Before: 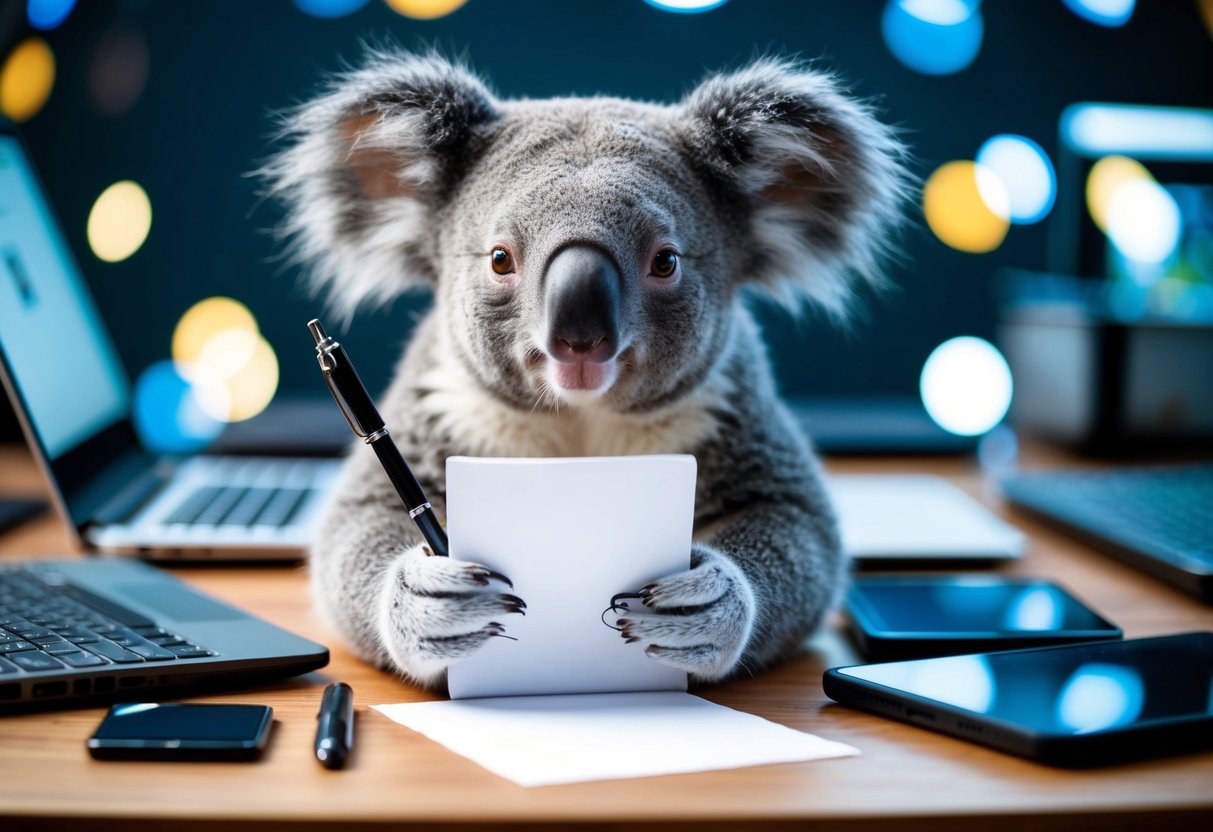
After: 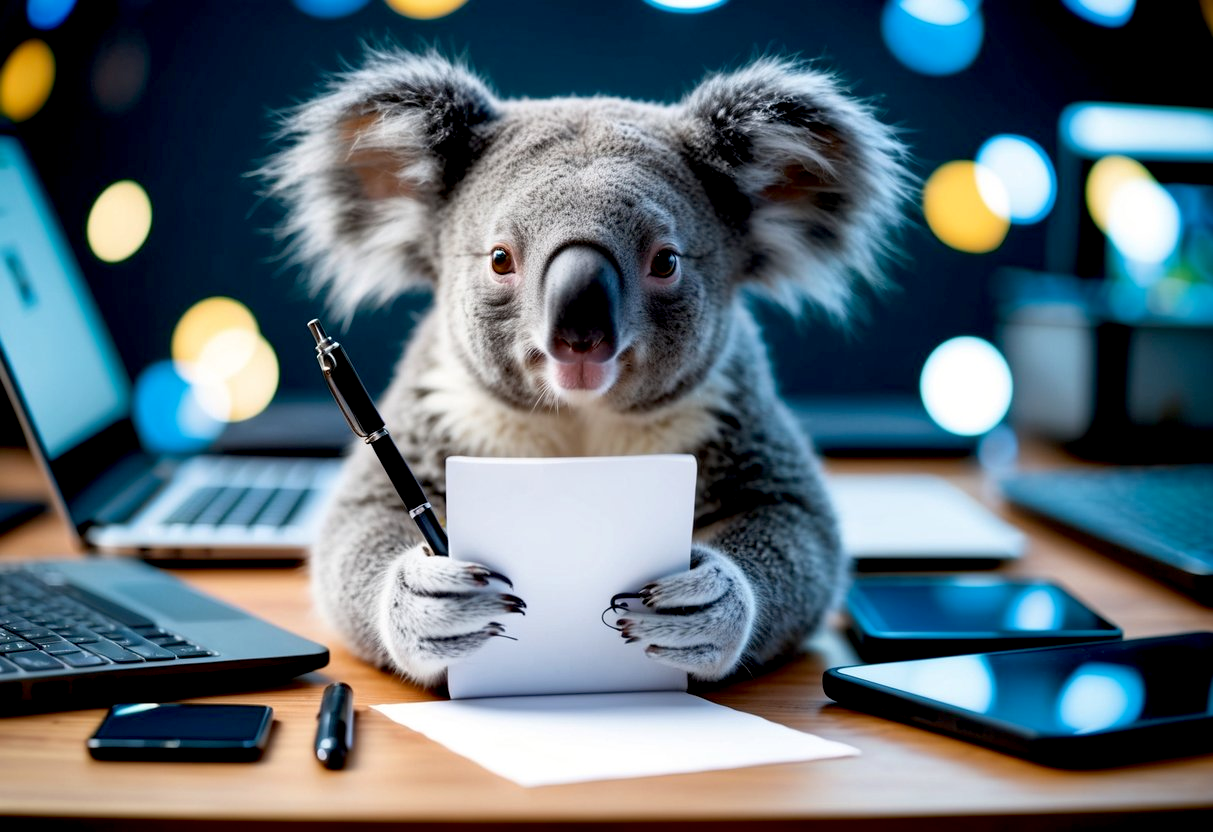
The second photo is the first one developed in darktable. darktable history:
exposure: black level correction 0.01, exposure 0.011 EV, compensate exposure bias true, compensate highlight preservation false
